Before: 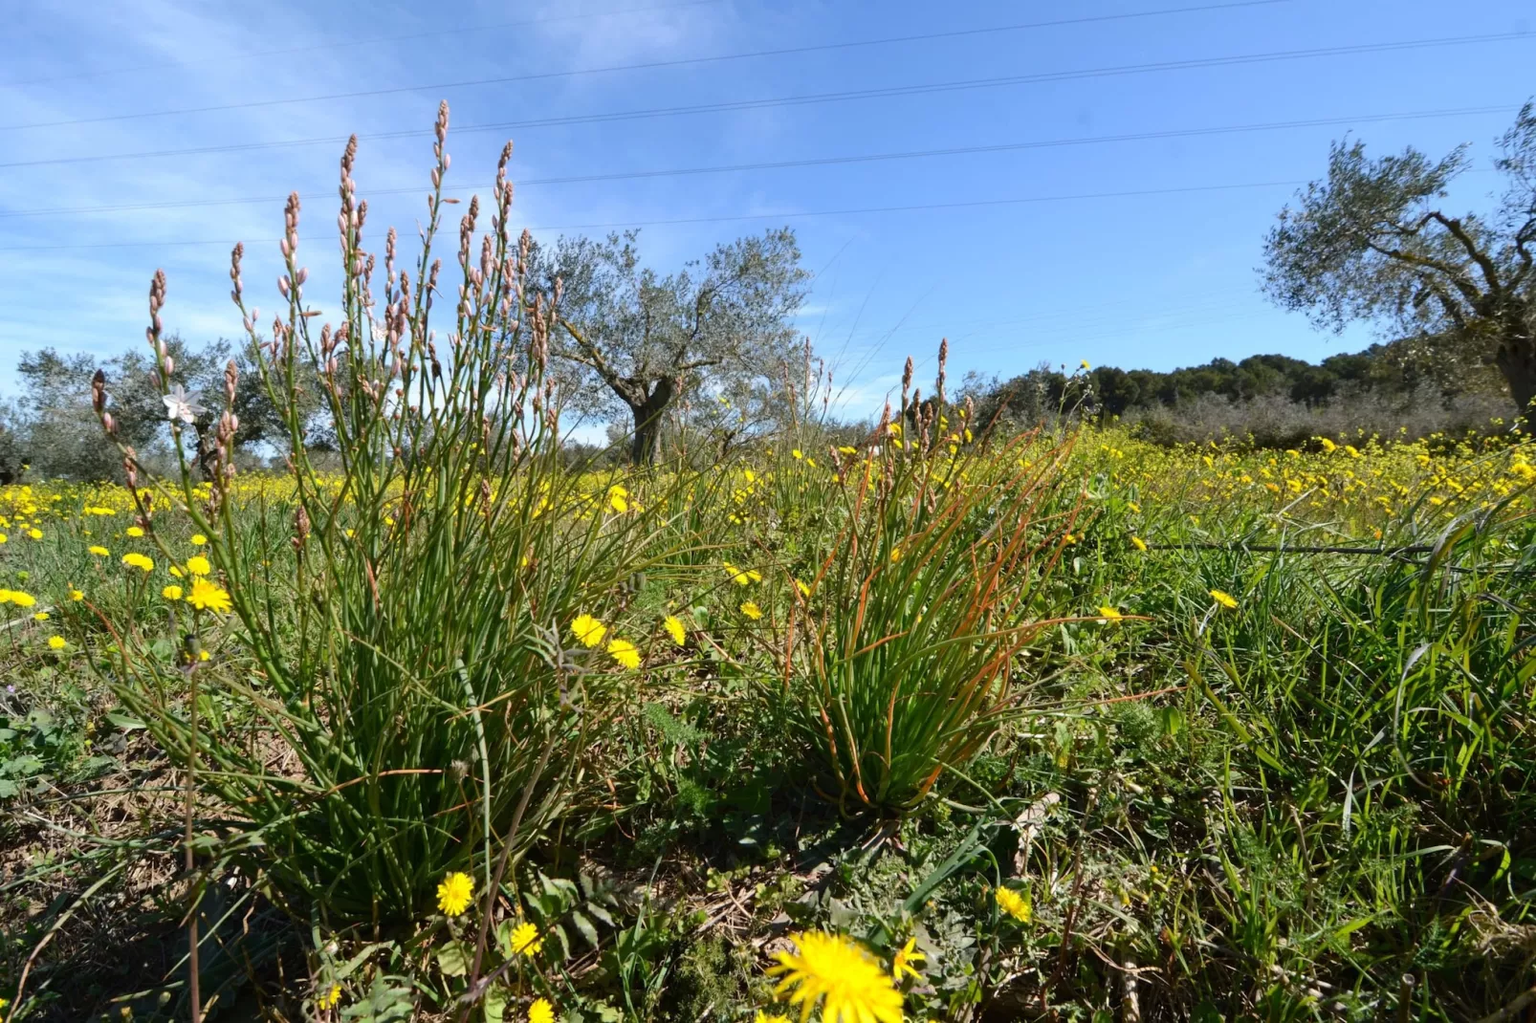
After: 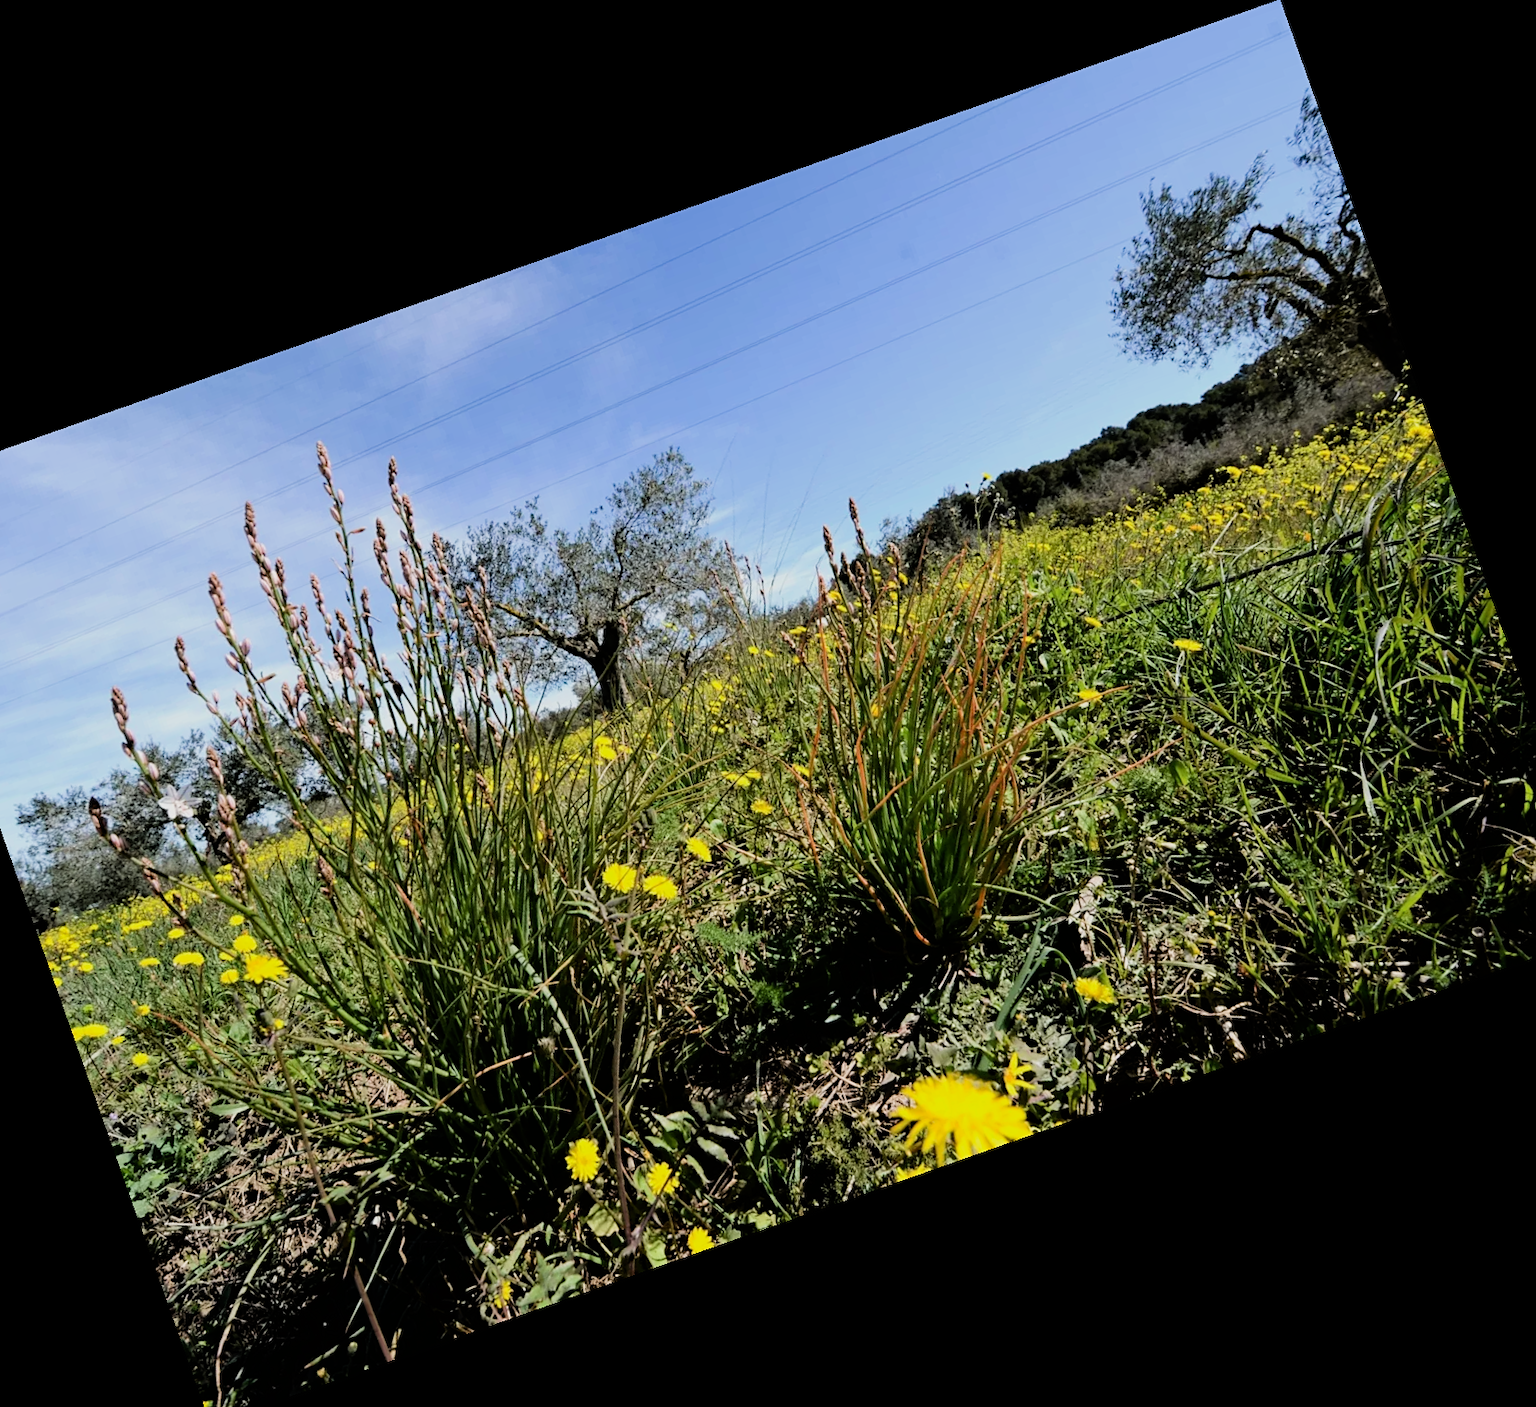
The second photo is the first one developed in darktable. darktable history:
crop and rotate: angle 19.43°, left 6.812%, right 4.125%, bottom 1.087%
filmic rgb: black relative exposure -5 EV, hardness 2.88, contrast 1.3, highlights saturation mix -30%
sharpen: amount 0.2
haze removal: compatibility mode true, adaptive false
